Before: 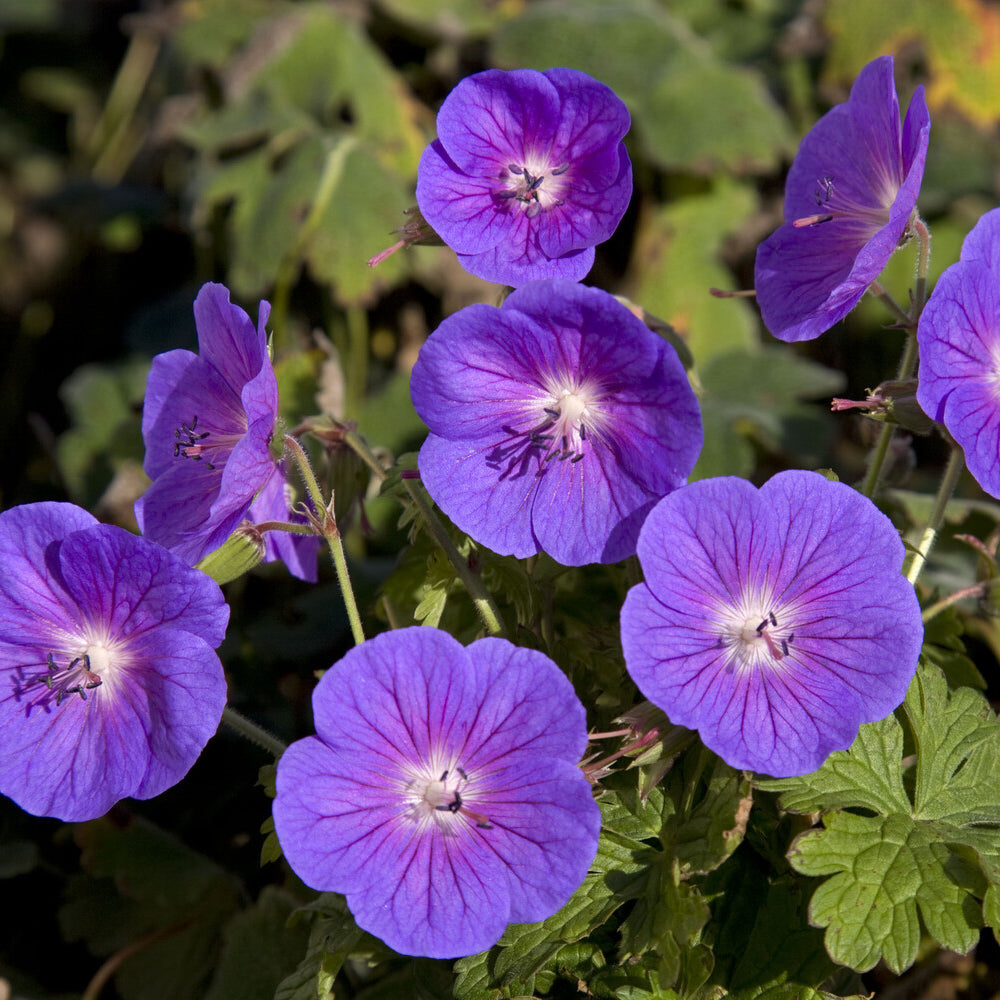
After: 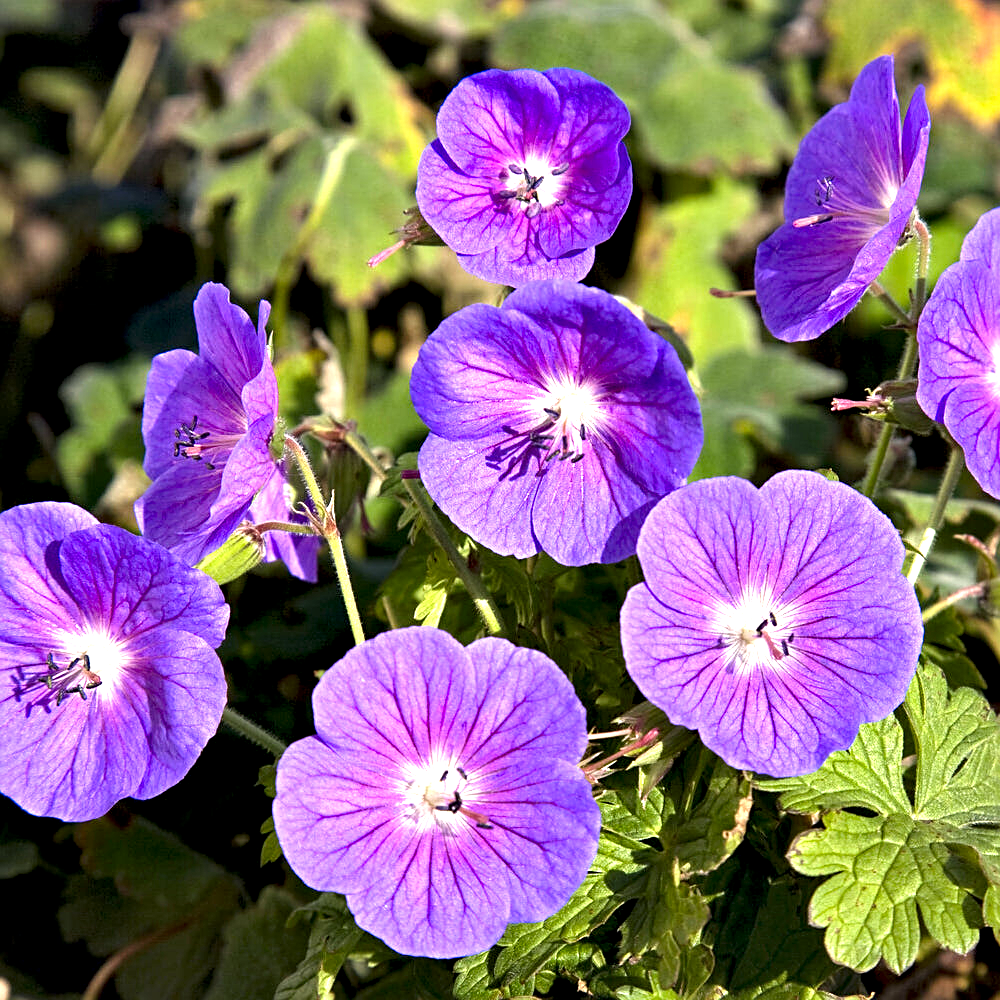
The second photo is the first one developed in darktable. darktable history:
sharpen: on, module defaults
exposure: black level correction 0, exposure 1.121 EV, compensate exposure bias true, compensate highlight preservation false
tone equalizer: edges refinement/feathering 500, mask exposure compensation -1.57 EV, preserve details no
contrast equalizer: y [[0.528, 0.548, 0.563, 0.562, 0.546, 0.526], [0.55 ×6], [0 ×6], [0 ×6], [0 ×6]]
